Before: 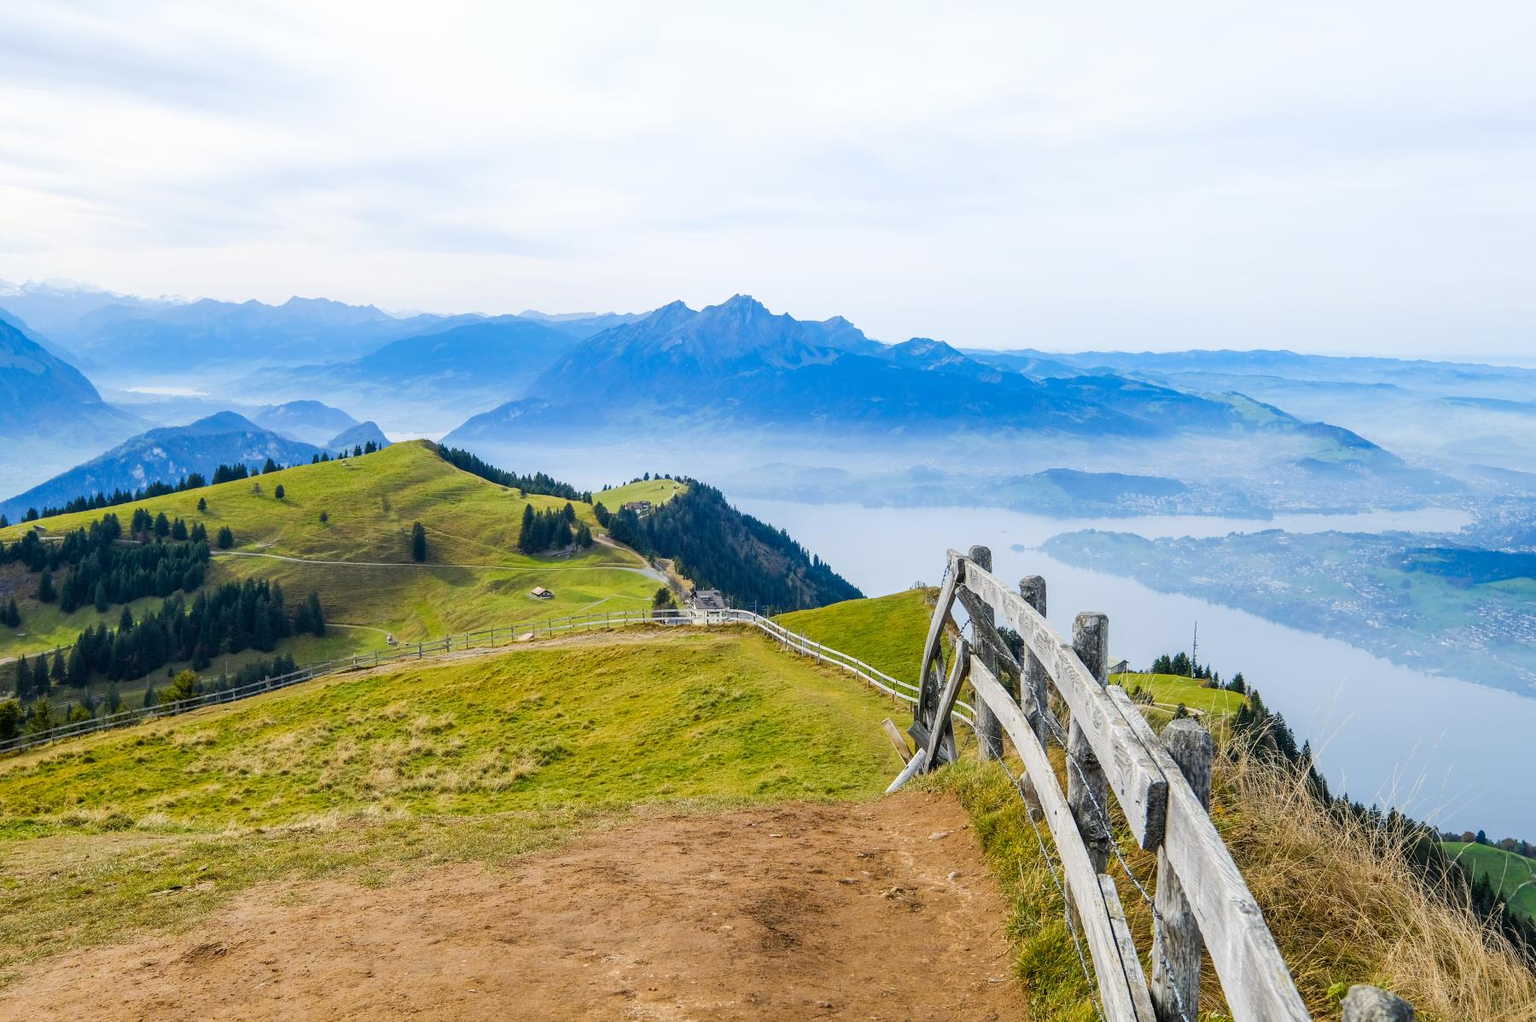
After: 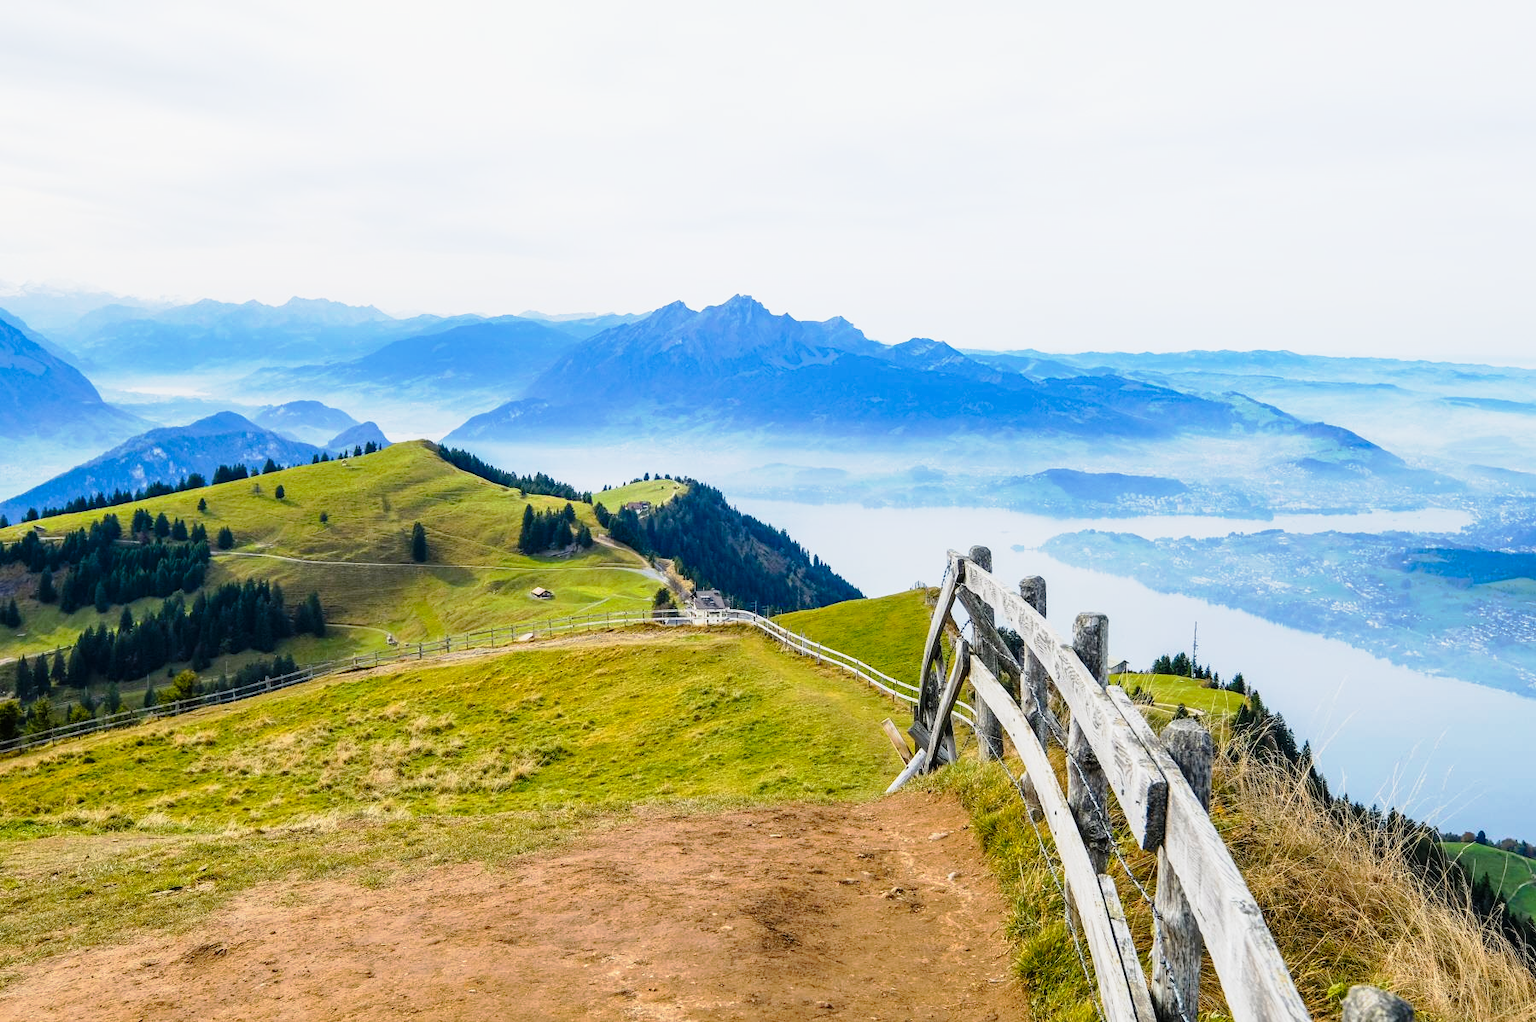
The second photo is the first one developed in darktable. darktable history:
tone curve: curves: ch0 [(0, 0) (0.105, 0.068) (0.195, 0.162) (0.283, 0.283) (0.384, 0.404) (0.485, 0.531) (0.638, 0.681) (0.795, 0.879) (1, 0.977)]; ch1 [(0, 0) (0.161, 0.092) (0.35, 0.33) (0.379, 0.401) (0.456, 0.469) (0.498, 0.506) (0.521, 0.549) (0.58, 0.624) (0.635, 0.671) (1, 1)]; ch2 [(0, 0) (0.371, 0.362) (0.437, 0.437) (0.483, 0.484) (0.53, 0.515) (0.56, 0.58) (0.622, 0.606) (1, 1)], preserve colors none
